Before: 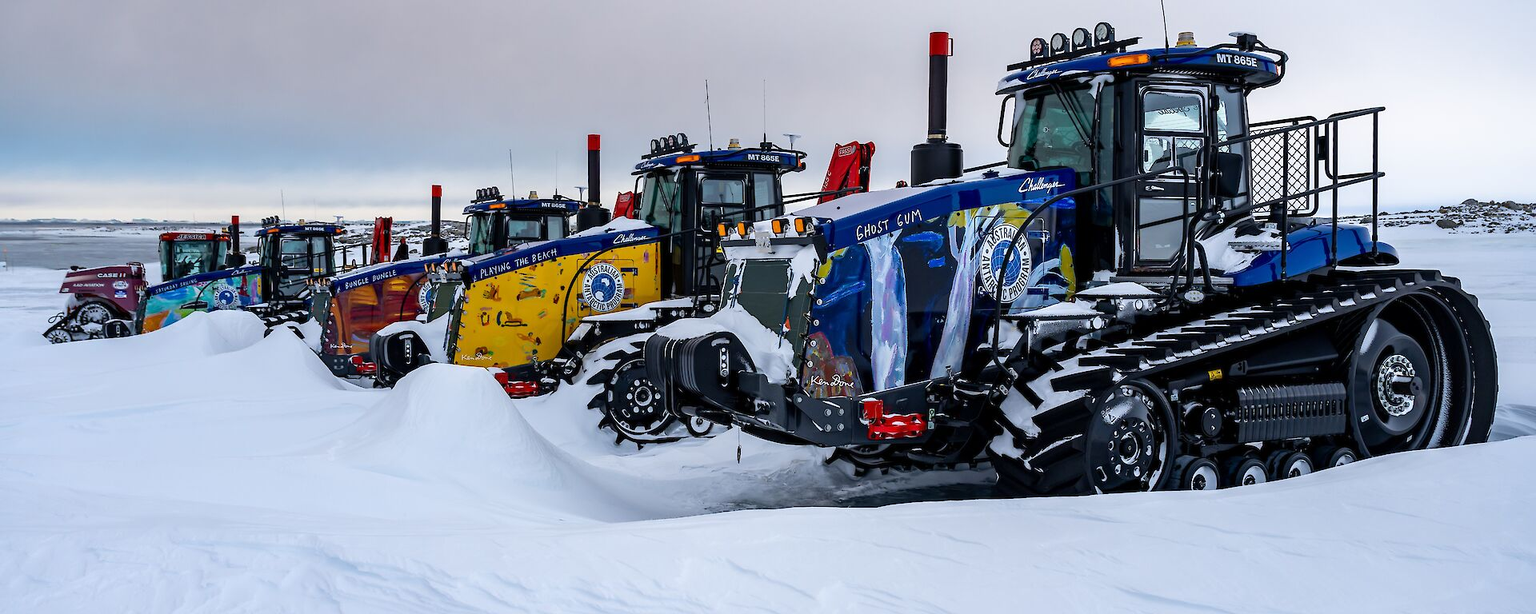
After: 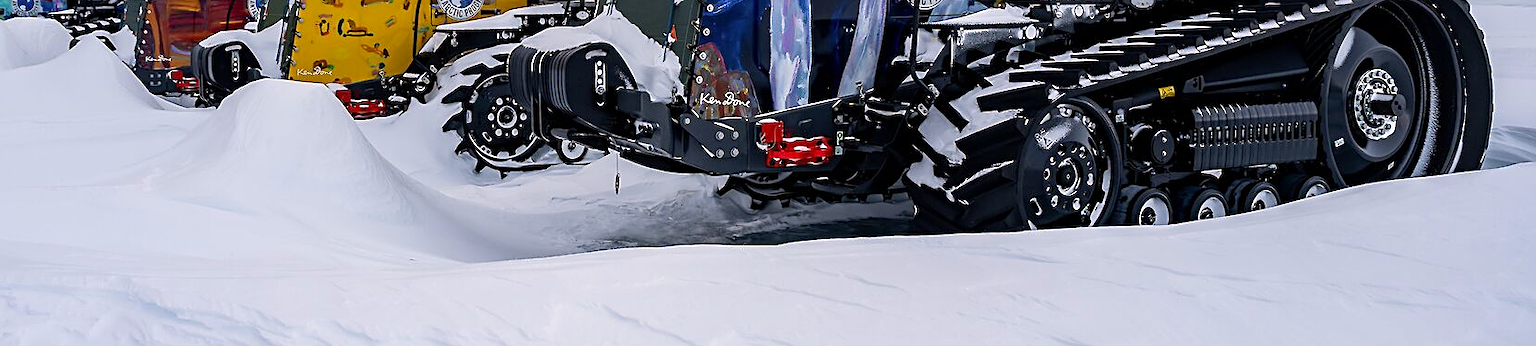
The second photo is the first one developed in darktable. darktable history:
sharpen: on, module defaults
crop and rotate: left 13.306%, top 48.129%, bottom 2.928%
color correction: highlights a* 3.84, highlights b* 5.07
